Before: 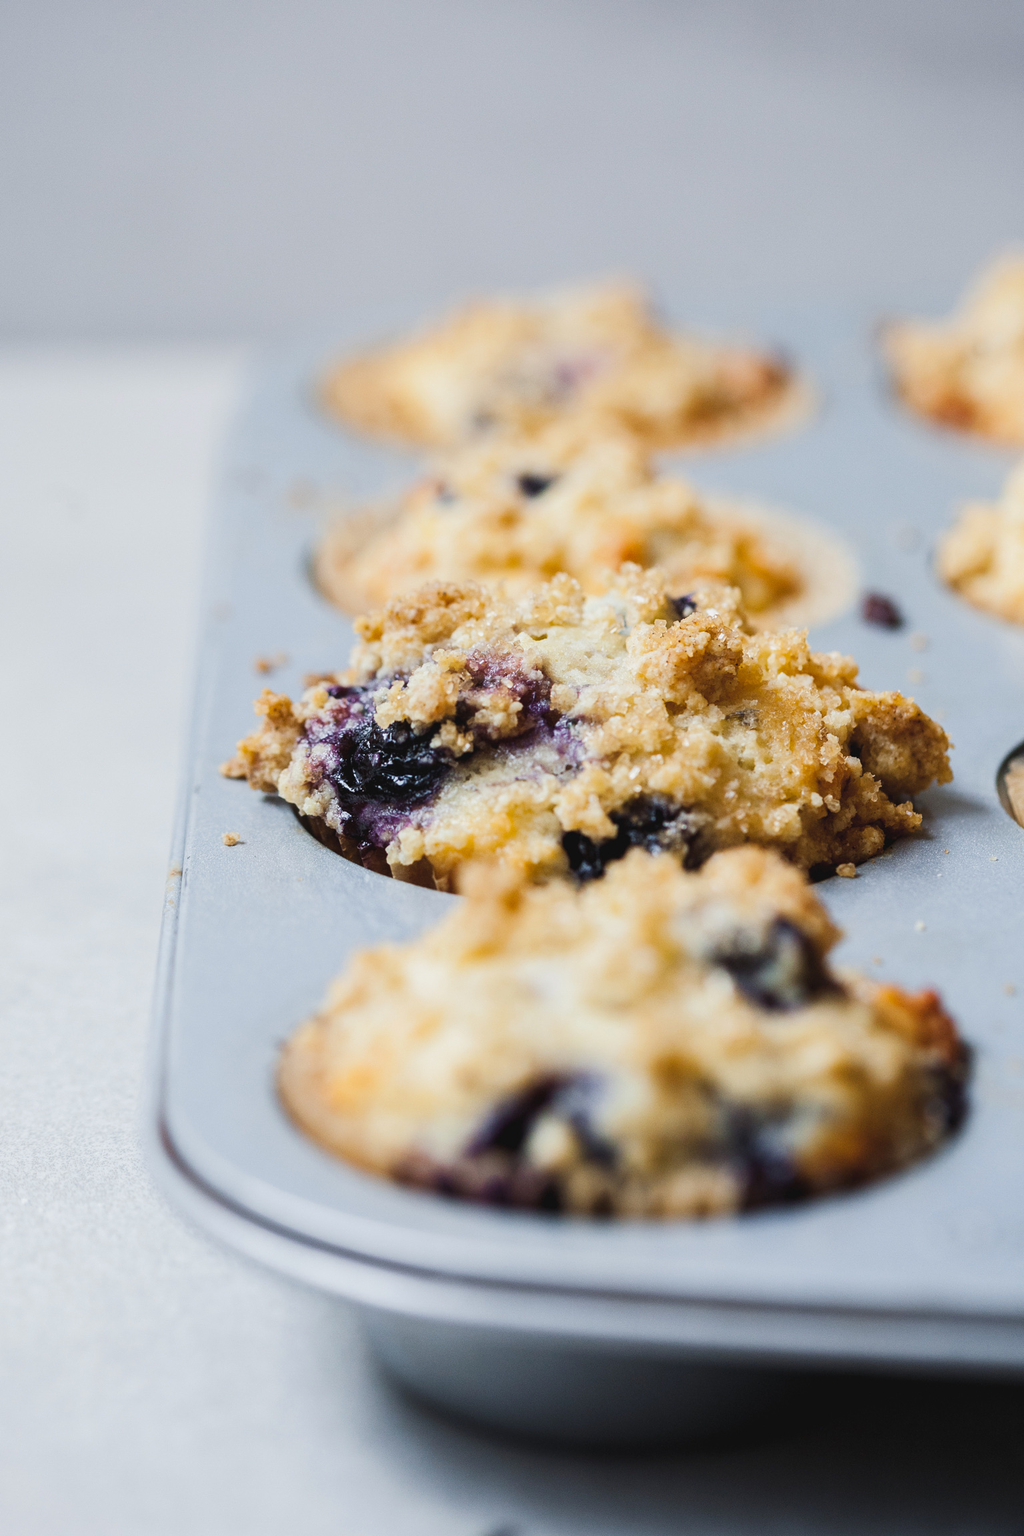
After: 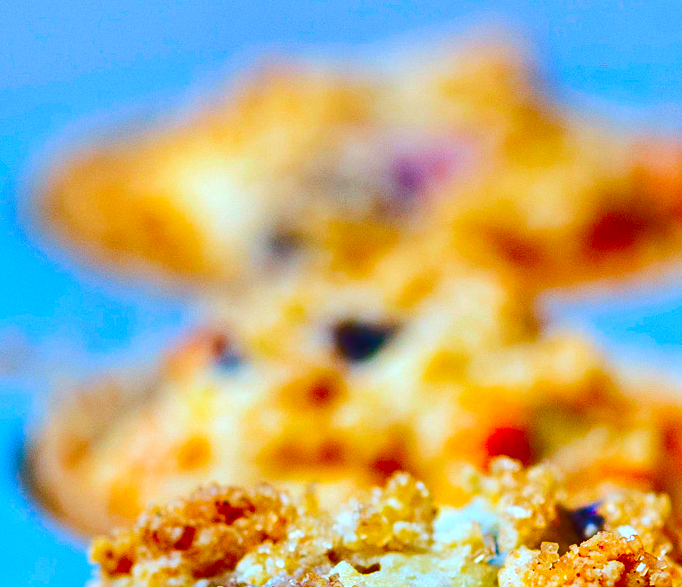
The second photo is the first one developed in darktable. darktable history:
crop: left 28.74%, top 16.797%, right 26.834%, bottom 57.694%
color correction: highlights b* 0.05, saturation 3
exposure: black level correction 0.001, exposure 0.3 EV, compensate exposure bias true, compensate highlight preservation false
color calibration: gray › normalize channels true, x 0.367, y 0.379, temperature 4399.7 K, gamut compression 0.013
shadows and highlights: shadows 75.7, highlights -60.9, soften with gaussian
